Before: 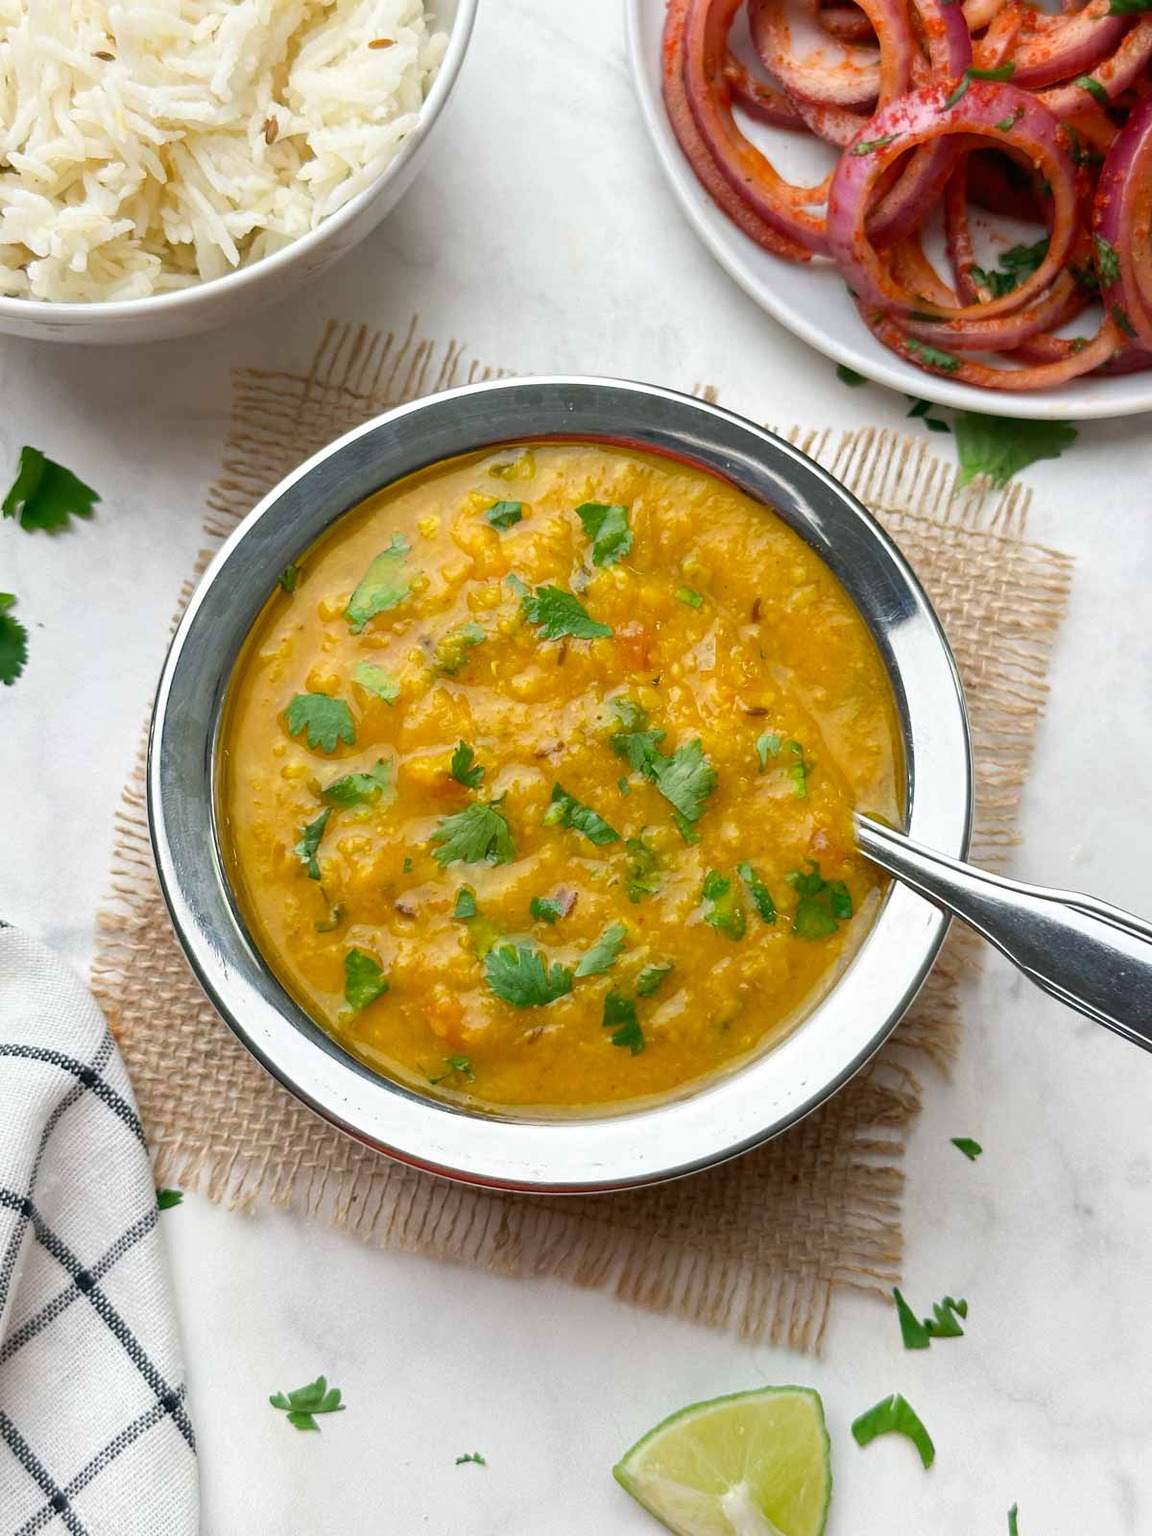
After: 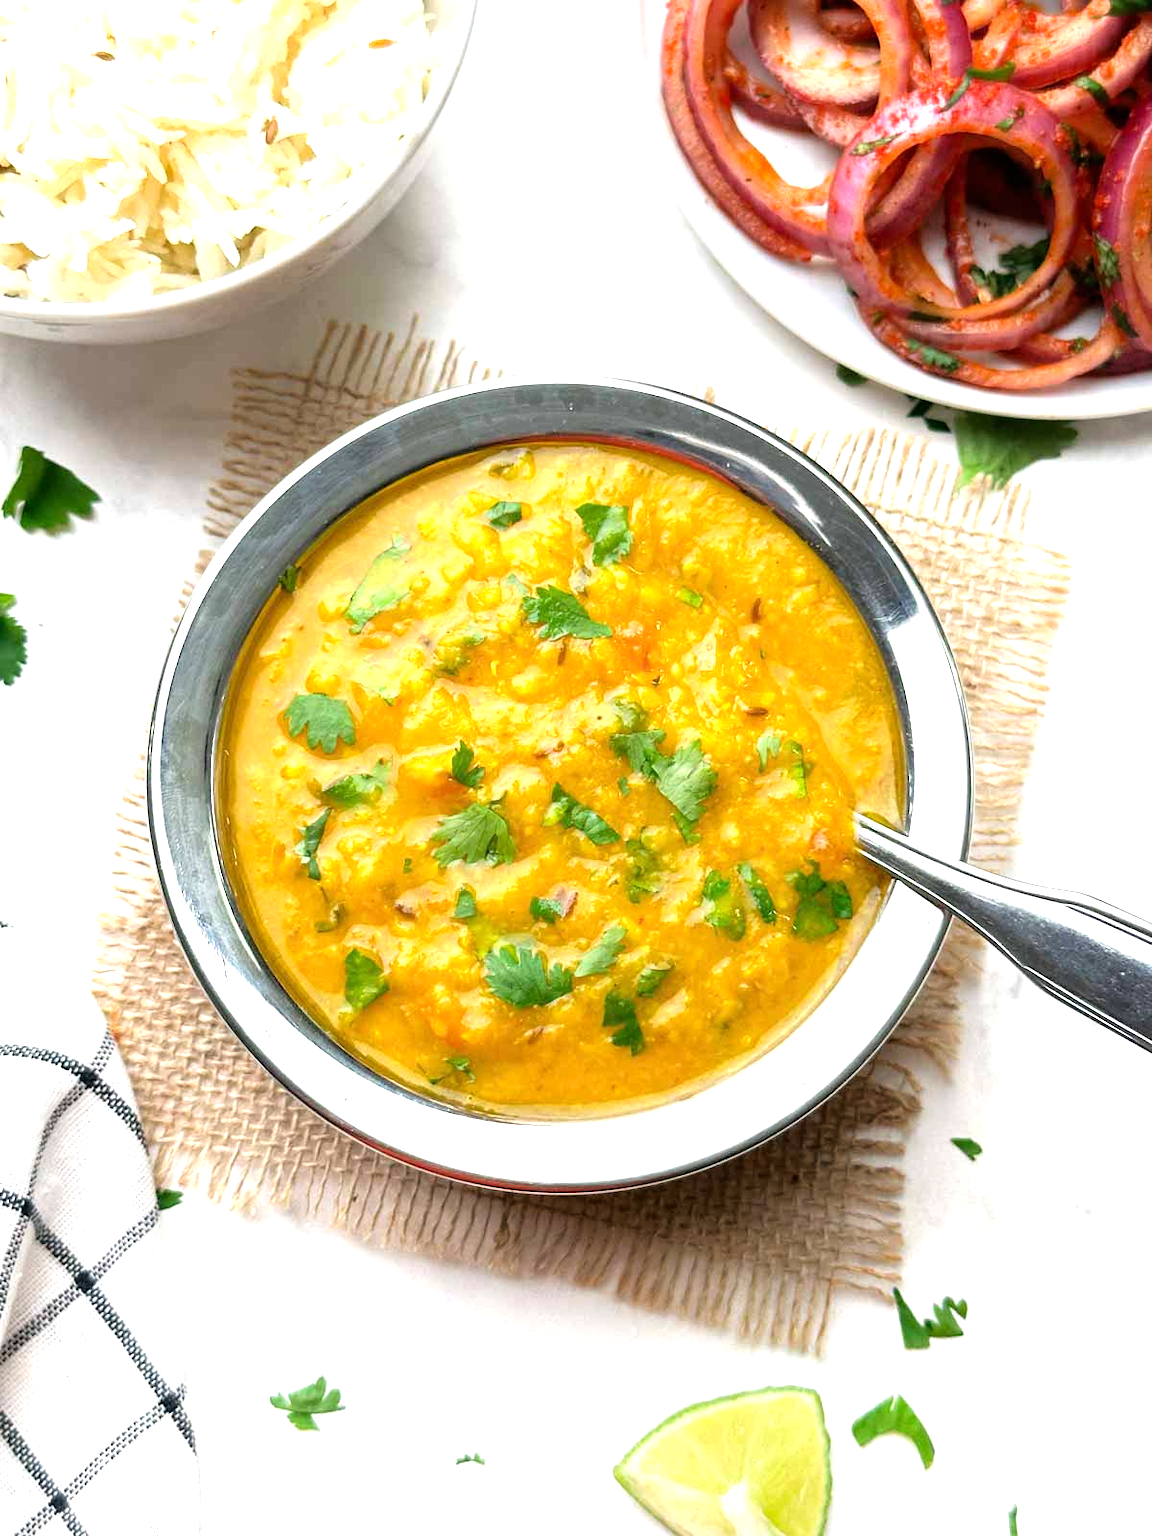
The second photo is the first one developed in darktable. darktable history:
tone equalizer: -8 EV -1.08 EV, -7 EV -0.984 EV, -6 EV -0.879 EV, -5 EV -0.58 EV, -3 EV 0.546 EV, -2 EV 0.874 EV, -1 EV 0.992 EV, +0 EV 1.07 EV
